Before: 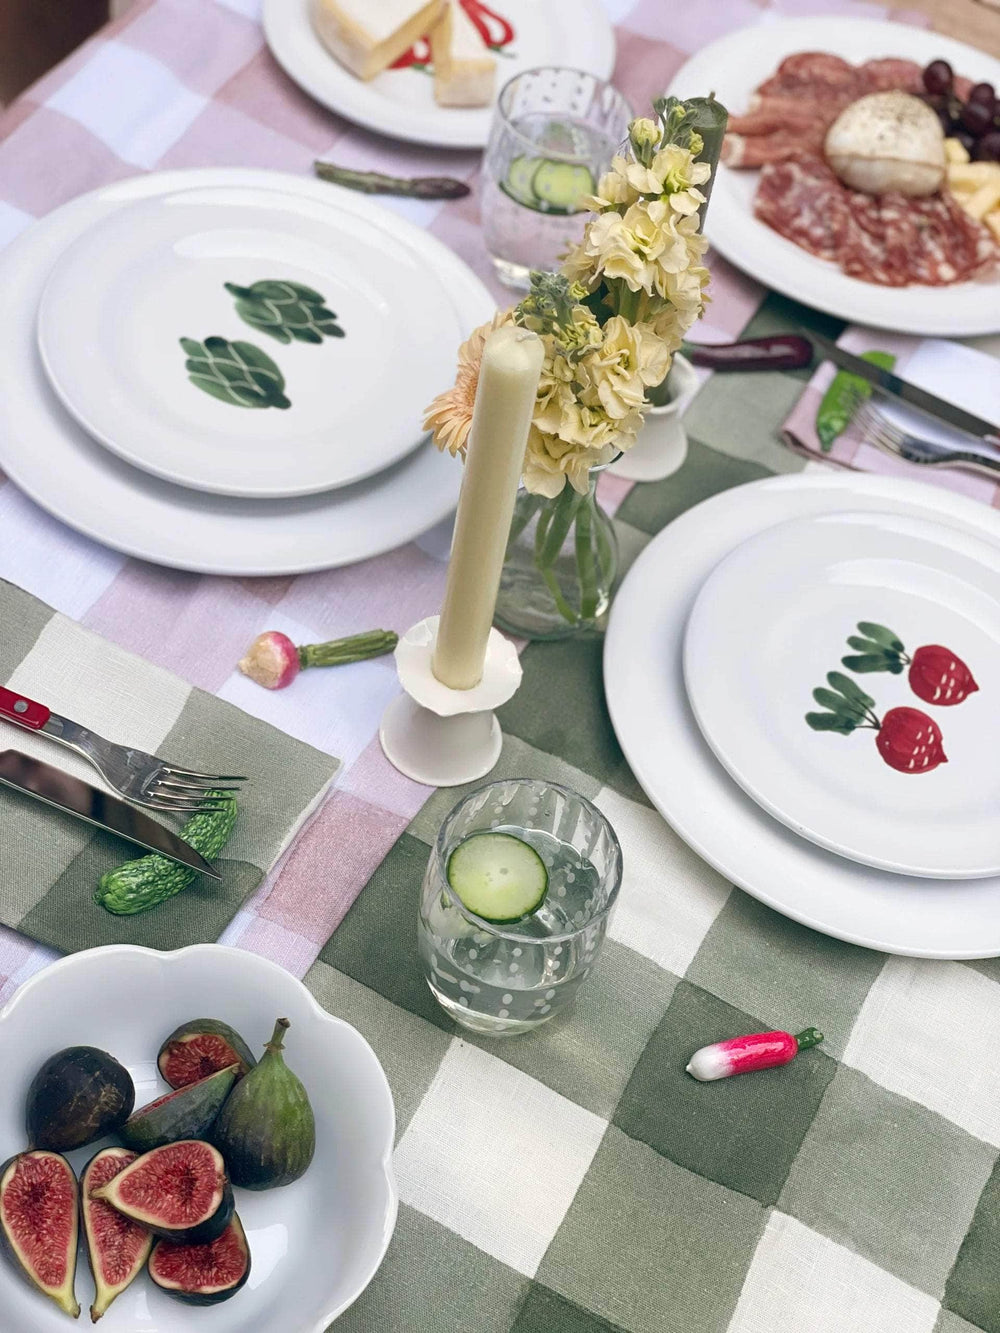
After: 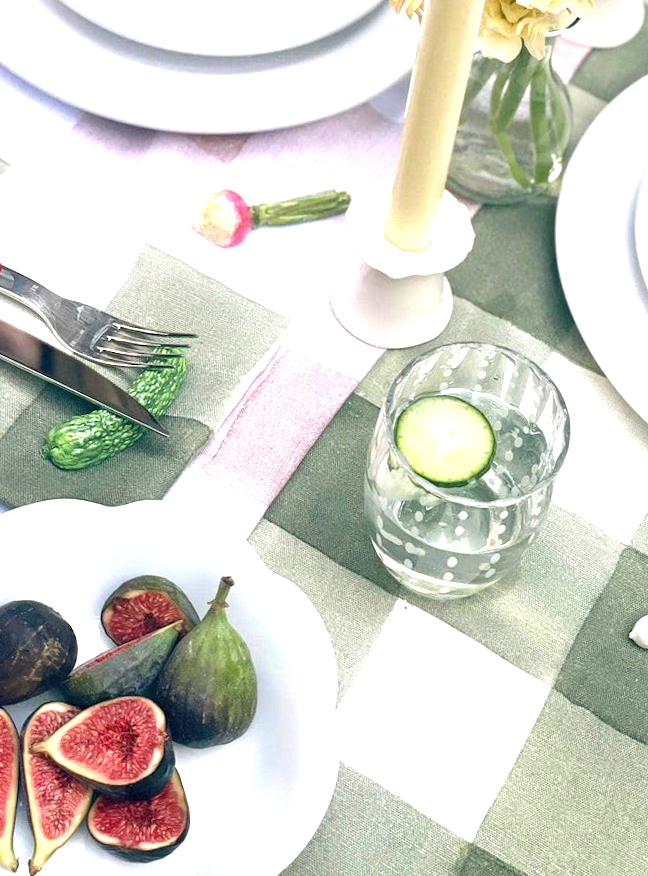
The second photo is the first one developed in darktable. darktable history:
exposure: black level correction 0, exposure 1.199 EV, compensate highlight preservation false
crop and rotate: angle -1.23°, left 3.544%, top 32.356%, right 29.747%
